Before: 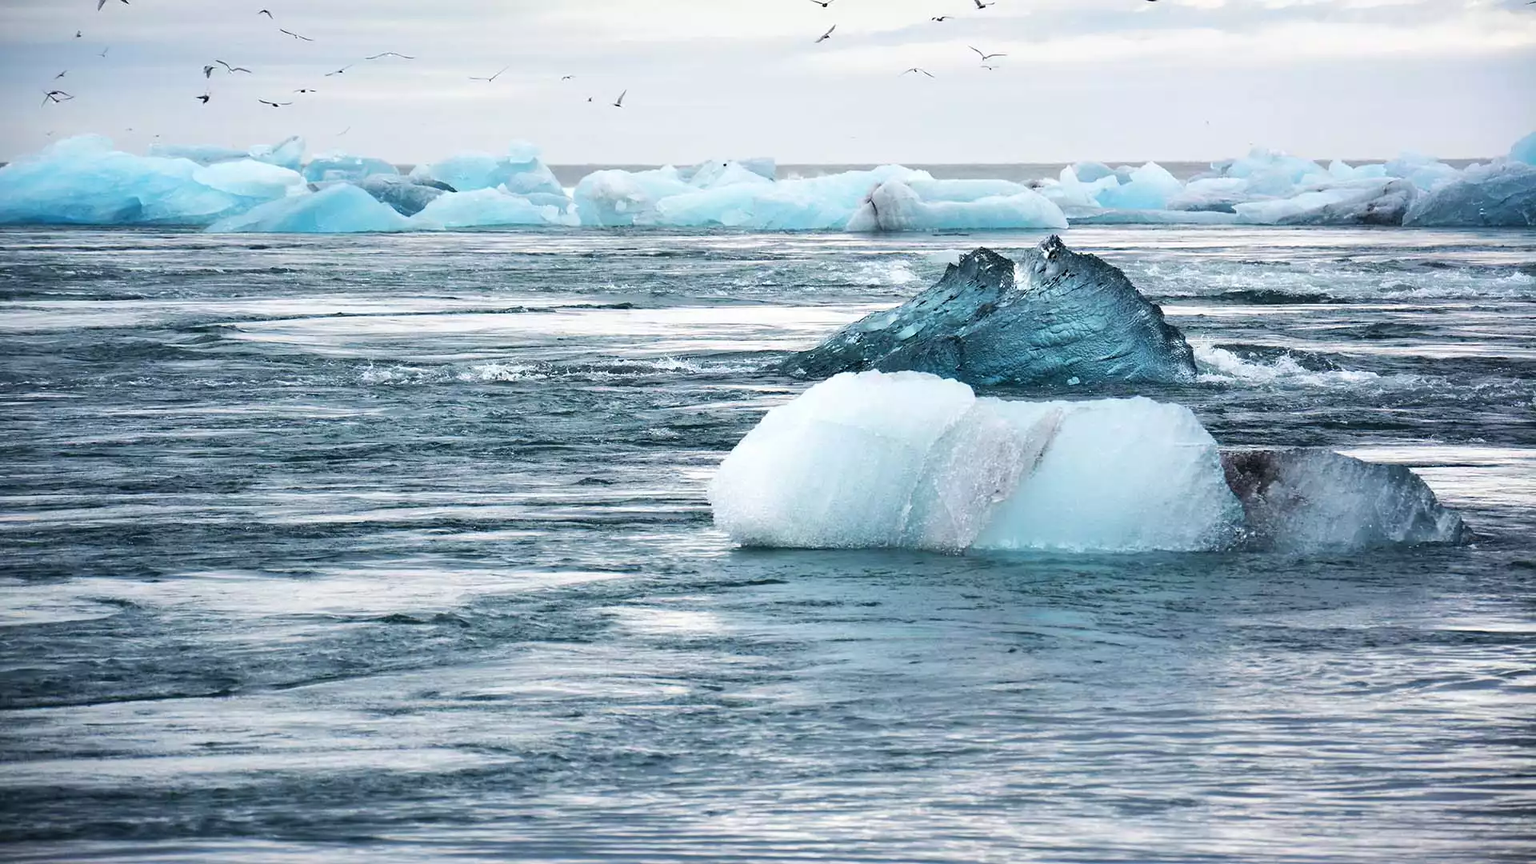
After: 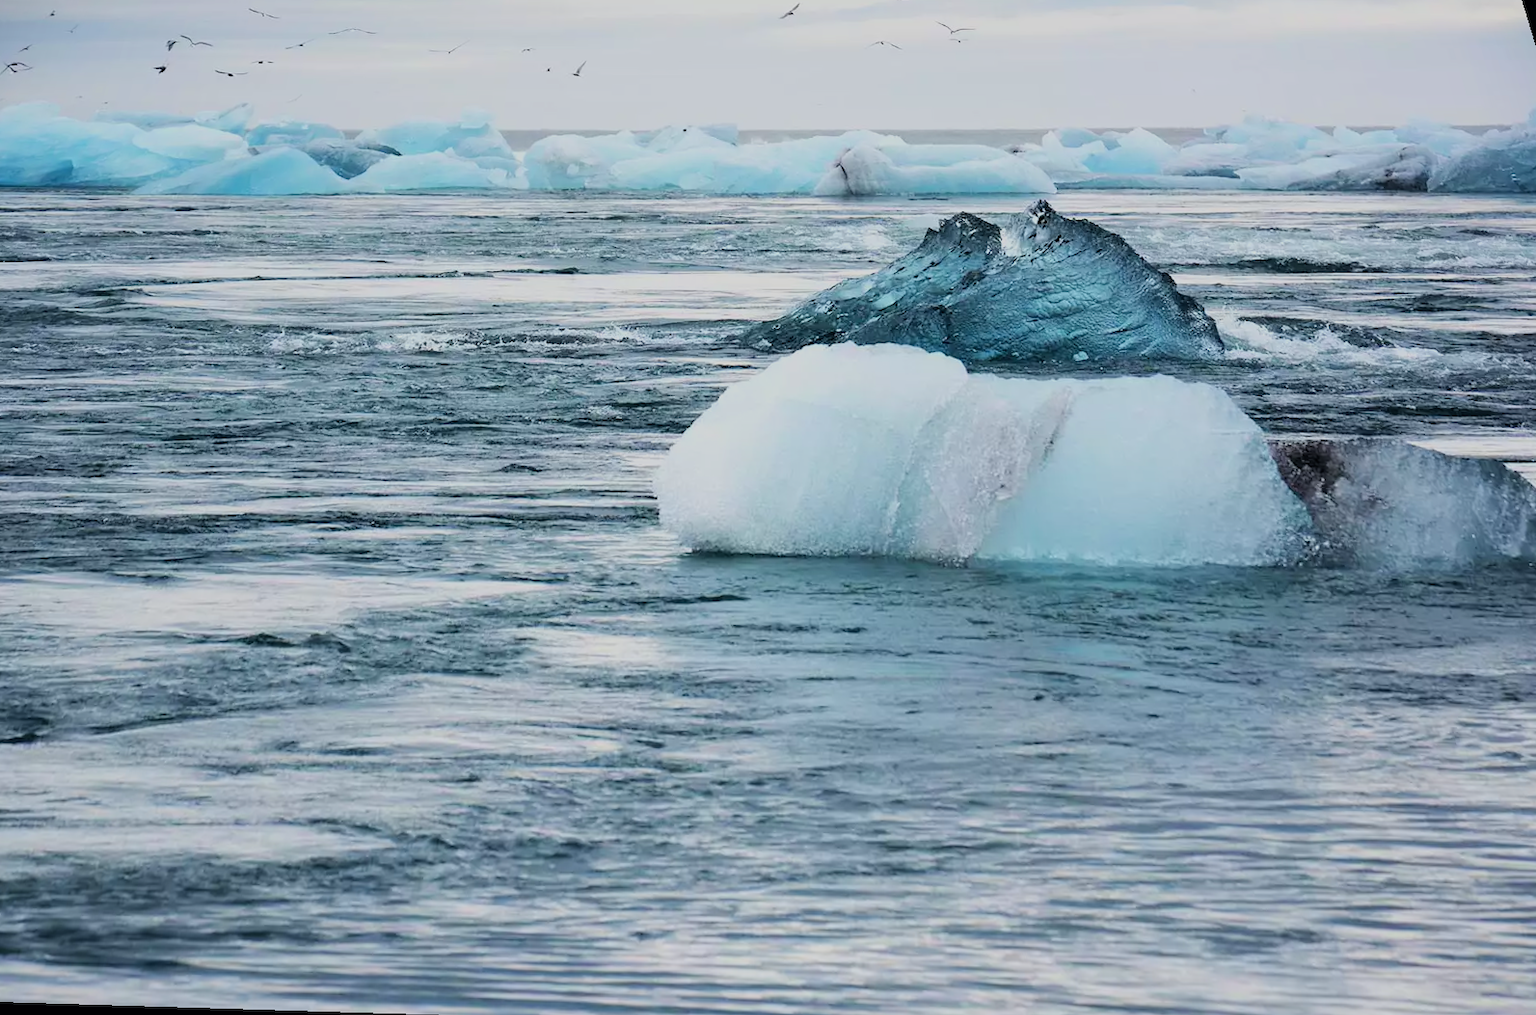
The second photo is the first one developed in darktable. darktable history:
rotate and perspective: rotation 0.72°, lens shift (vertical) -0.352, lens shift (horizontal) -0.051, crop left 0.152, crop right 0.859, crop top 0.019, crop bottom 0.964
filmic rgb: black relative exposure -7.65 EV, white relative exposure 4.56 EV, hardness 3.61, color science v6 (2022)
